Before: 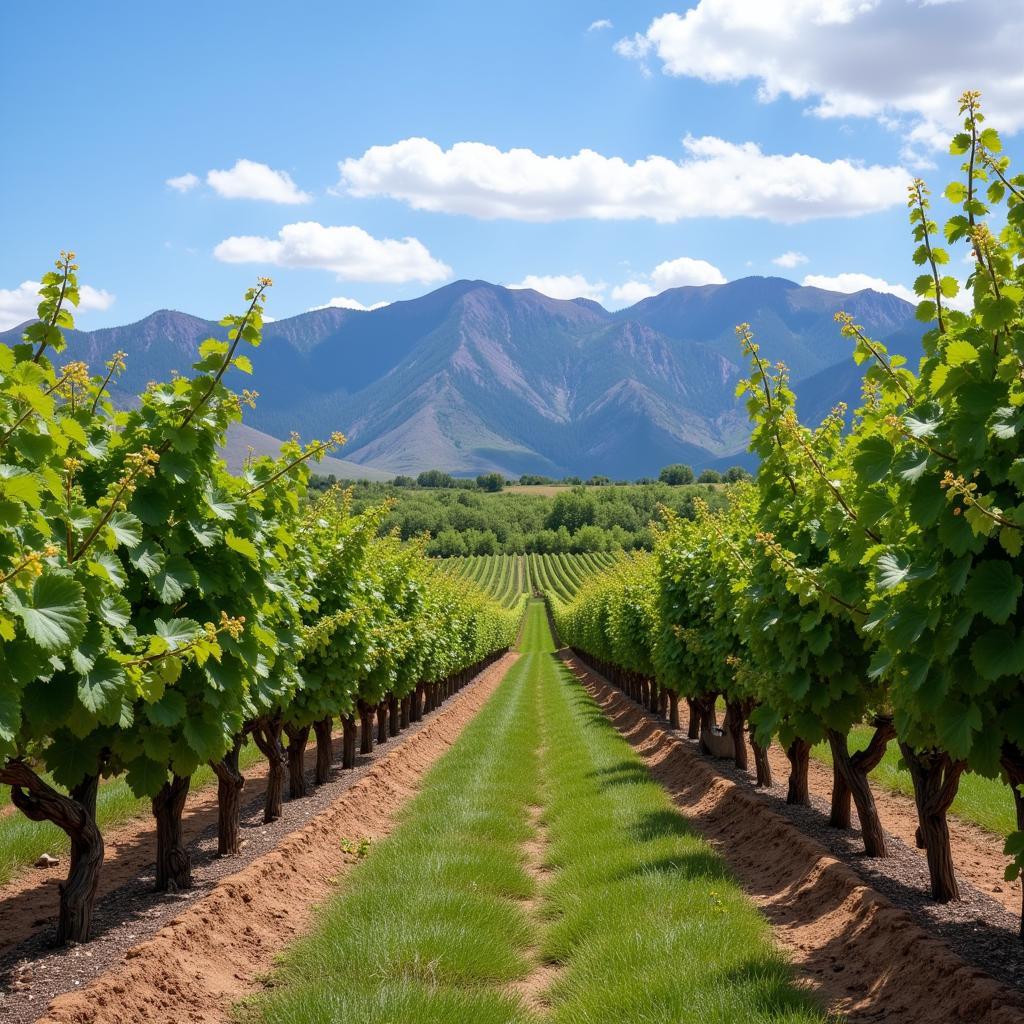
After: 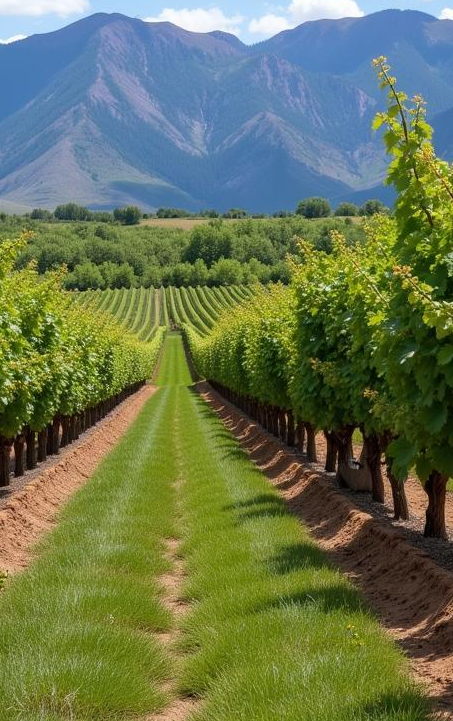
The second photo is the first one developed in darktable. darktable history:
crop: left 35.463%, top 26.096%, right 20.209%, bottom 3.411%
